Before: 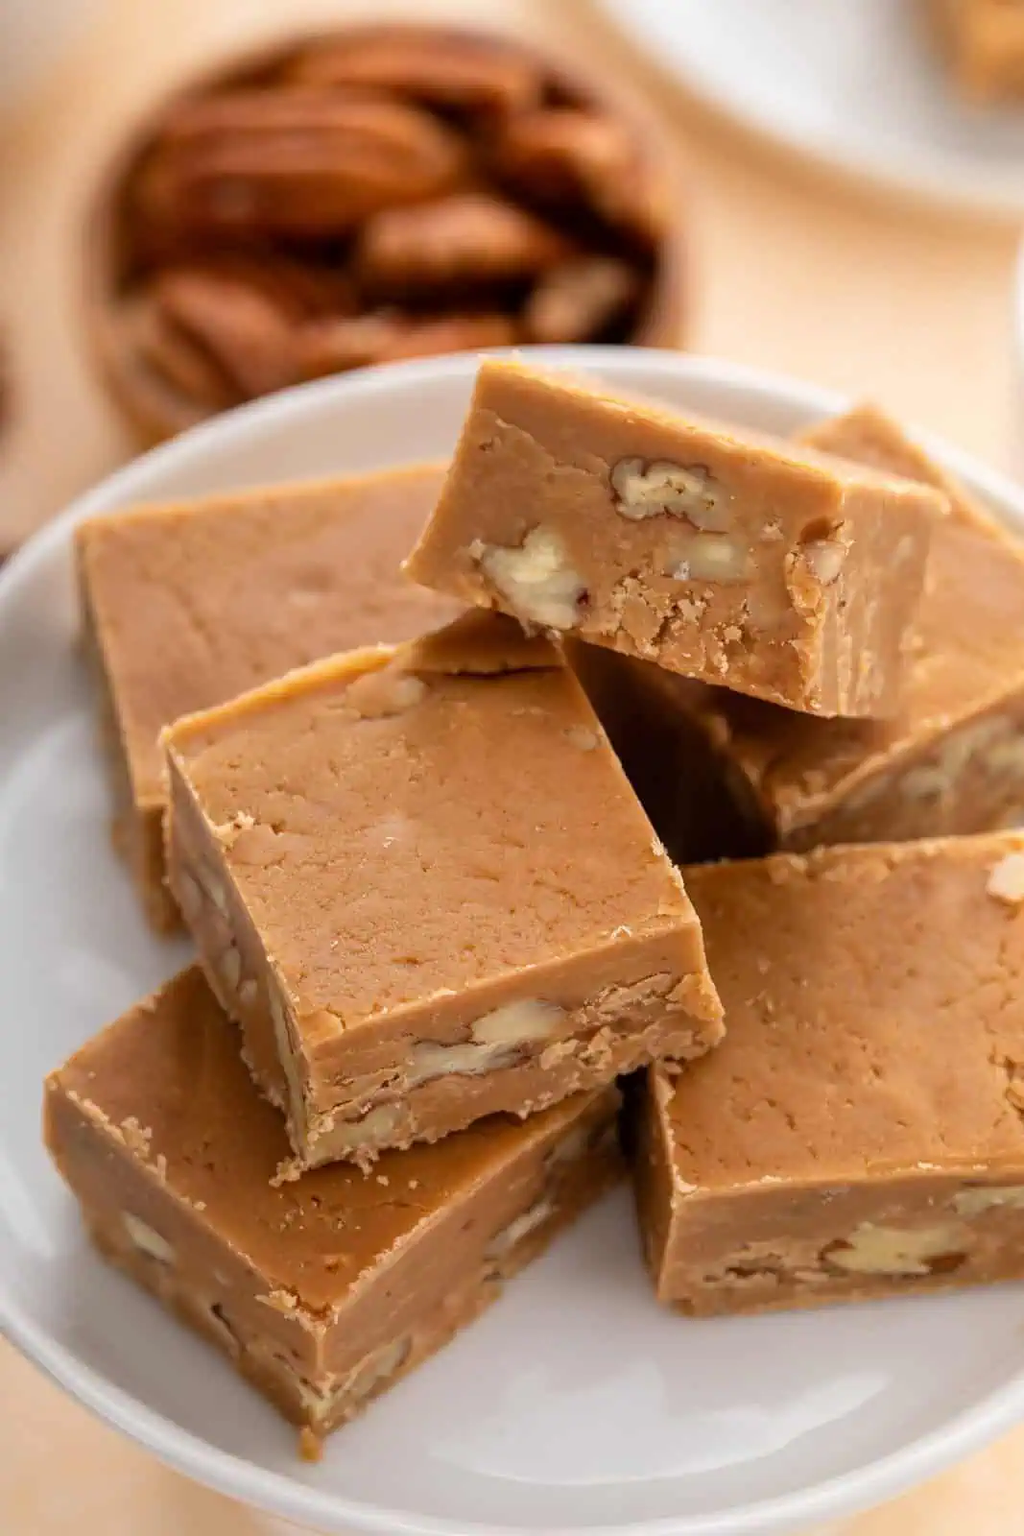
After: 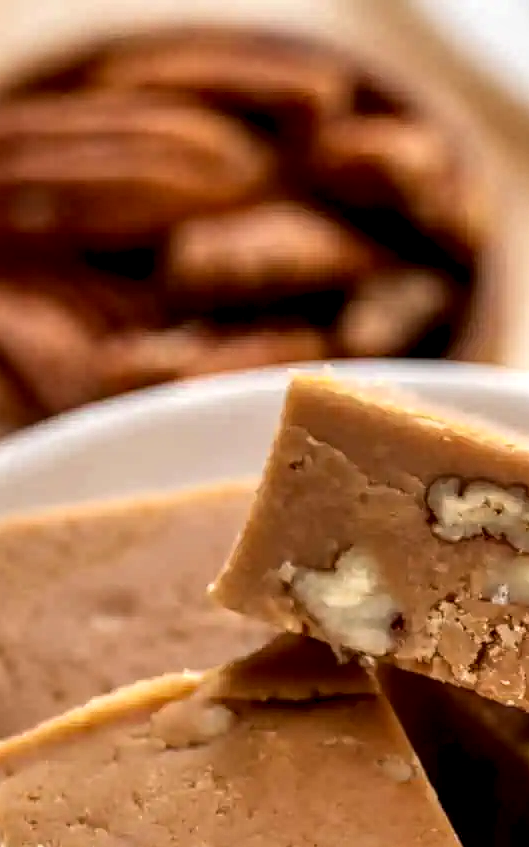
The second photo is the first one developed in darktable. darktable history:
local contrast: highlights 21%, shadows 70%, detail 170%
crop: left 19.756%, right 30.574%, bottom 47.034%
exposure: exposure -0.111 EV, compensate highlight preservation false
